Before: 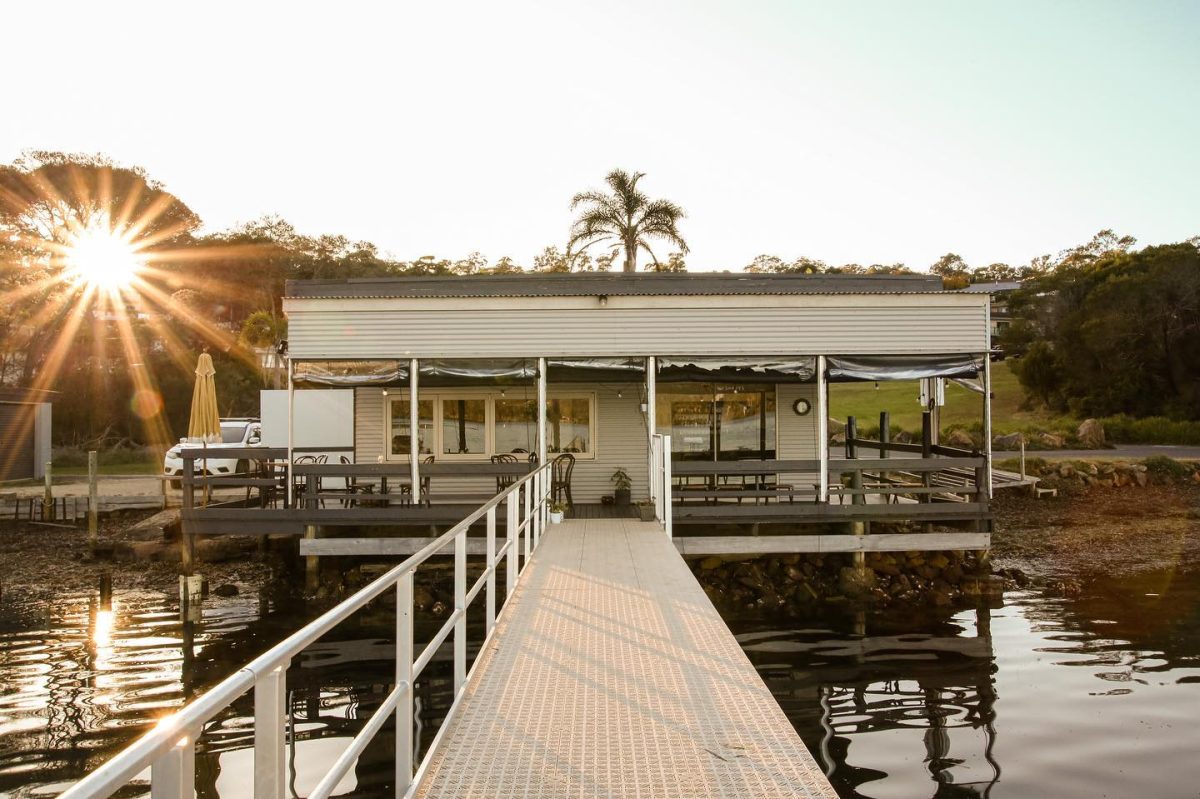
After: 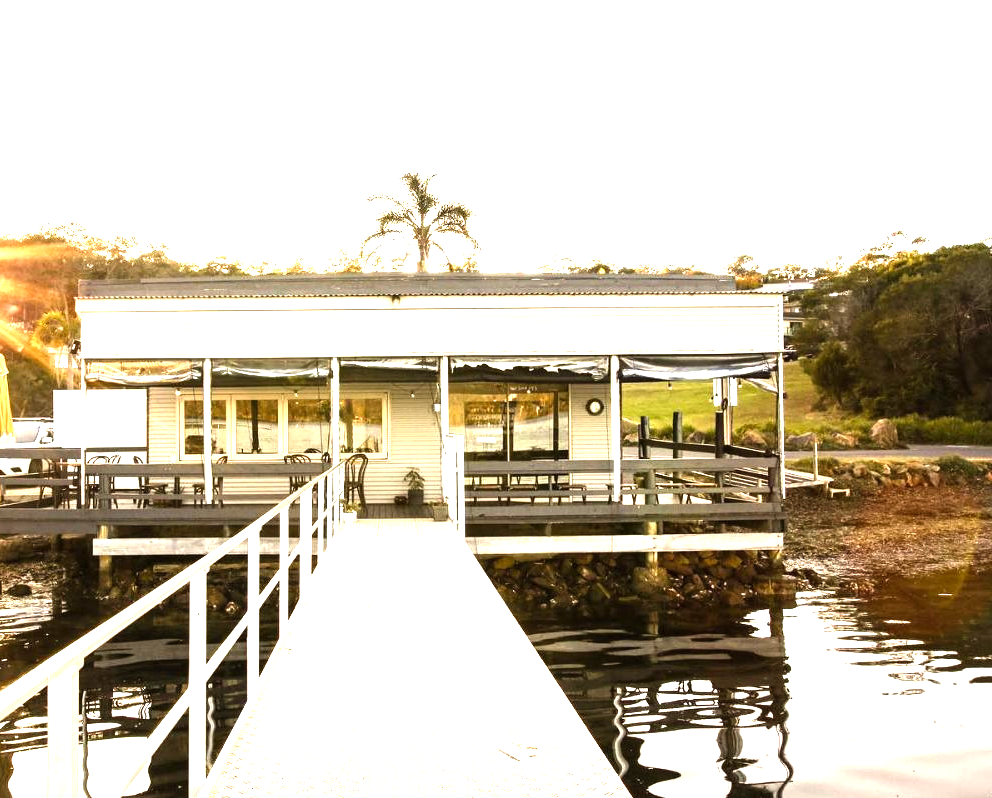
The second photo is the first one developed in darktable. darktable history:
crop: left 17.295%, bottom 0.04%
exposure: black level correction 0, exposure 0.699 EV, compensate highlight preservation false
levels: levels [0.012, 0.367, 0.697]
